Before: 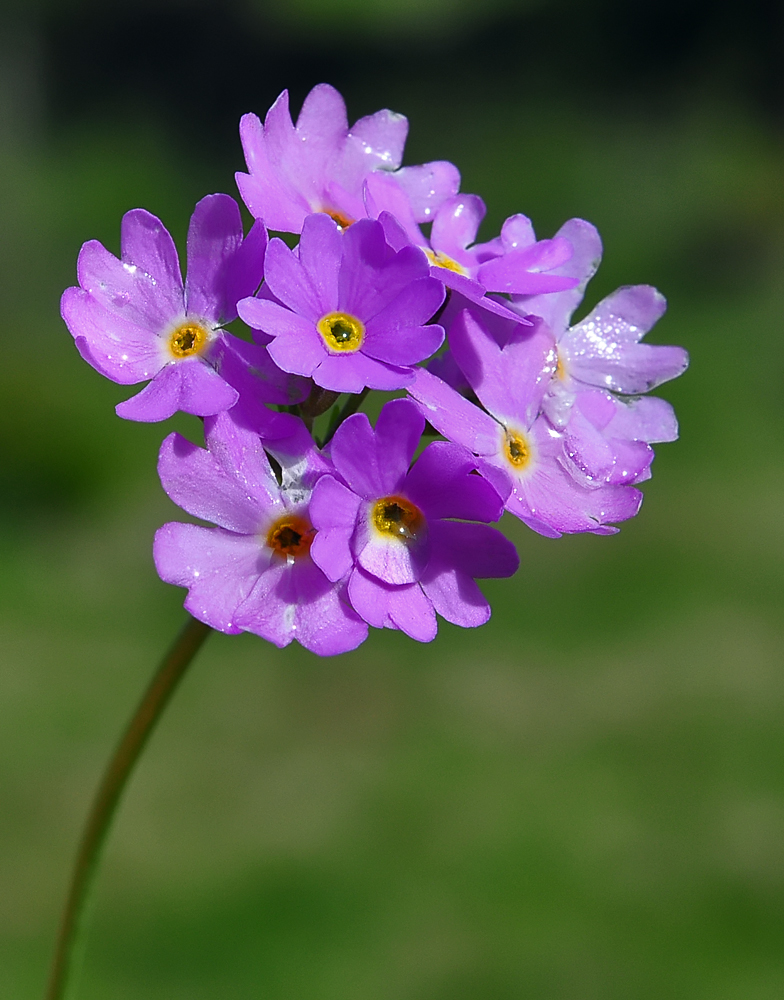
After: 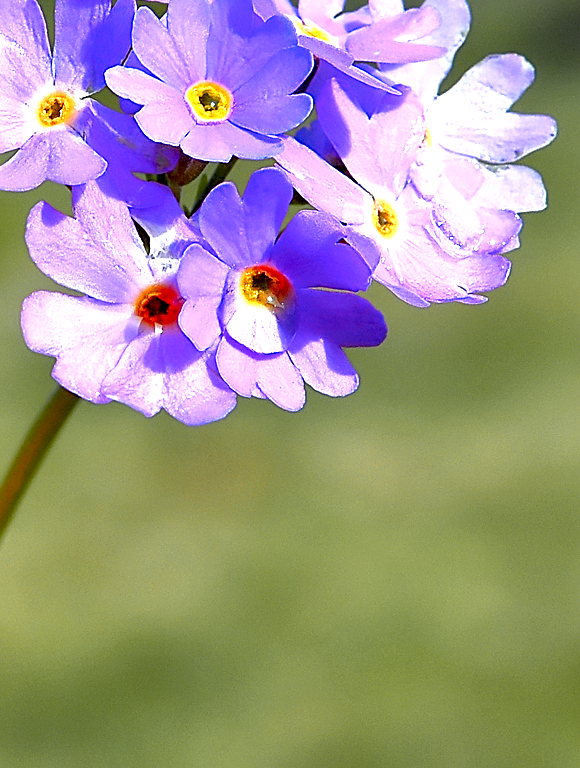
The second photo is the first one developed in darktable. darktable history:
exposure: black level correction 0.009, exposure 1.433 EV, compensate exposure bias true, compensate highlight preservation false
sharpen: on, module defaults
crop: left 16.85%, top 23.124%, right 9.084%
color zones: curves: ch1 [(0.29, 0.492) (0.373, 0.185) (0.509, 0.481)]; ch2 [(0.25, 0.462) (0.749, 0.457)]
